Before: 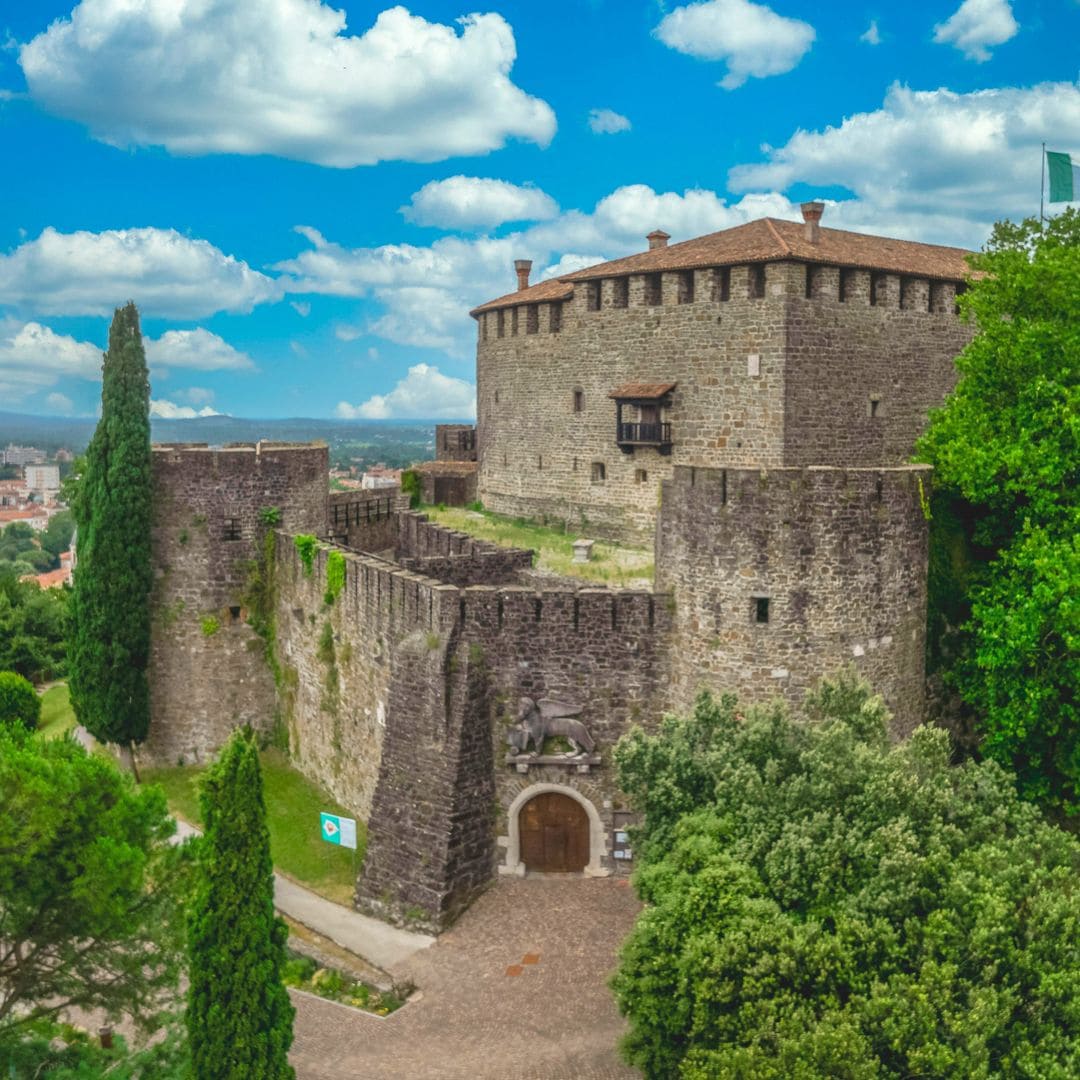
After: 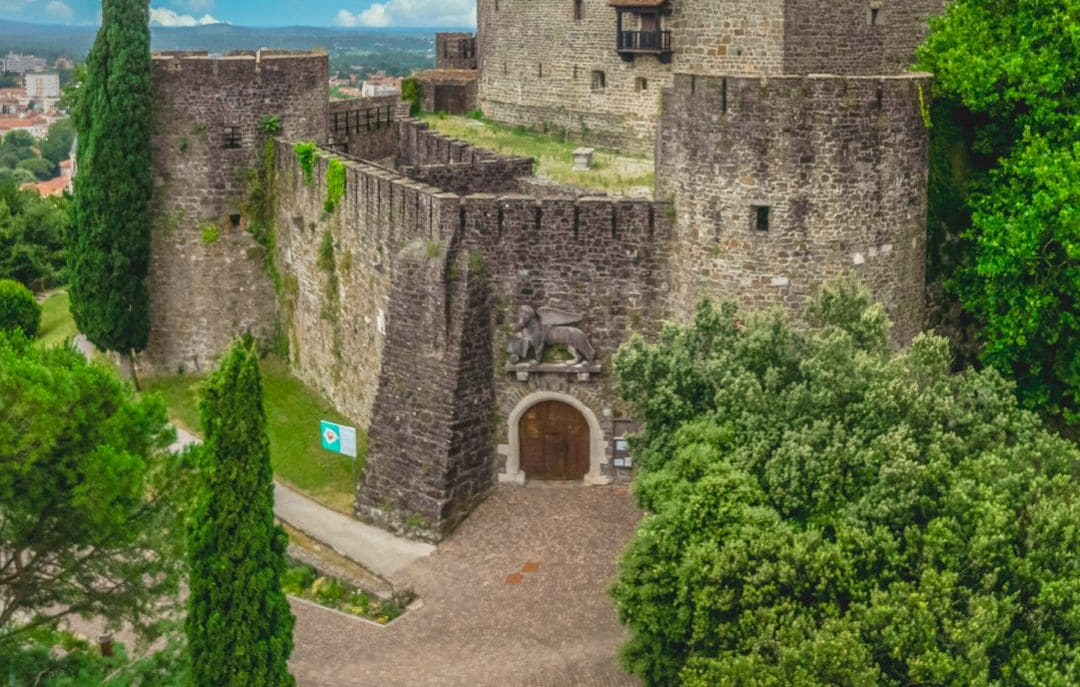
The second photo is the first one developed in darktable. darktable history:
local contrast: detail 110%
exposure: black level correction 0.002, compensate exposure bias true, compensate highlight preservation false
crop and rotate: top 36.371%
